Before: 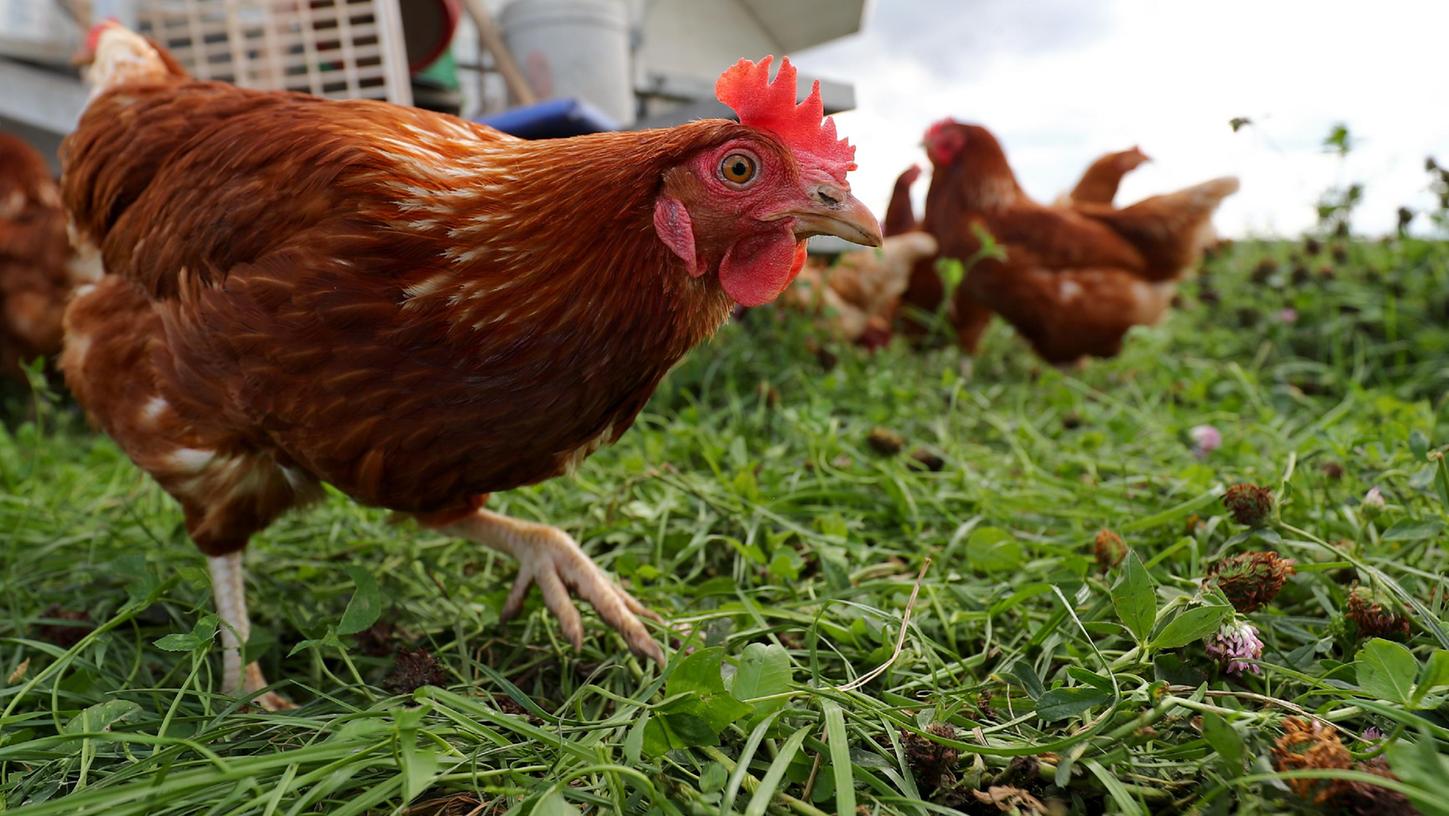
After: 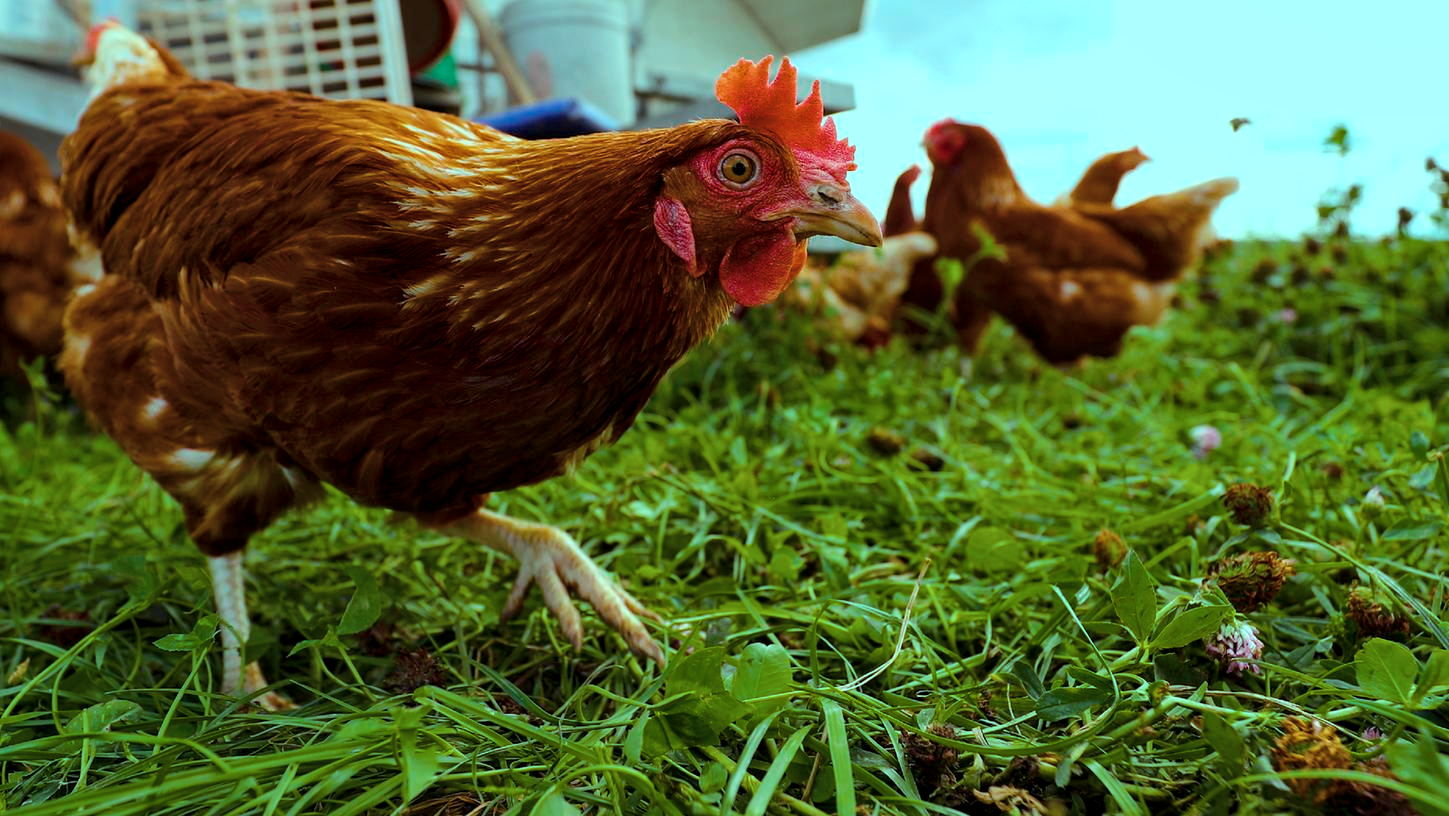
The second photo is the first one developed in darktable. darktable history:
contrast brightness saturation: contrast 0.1, saturation -0.303
local contrast: highlights 104%, shadows 99%, detail 120%, midtone range 0.2
color balance rgb: power › hue 328.23°, highlights gain › chroma 5.476%, highlights gain › hue 194.81°, linear chroma grading › global chroma 1.607%, linear chroma grading › mid-tones -0.575%, perceptual saturation grading › global saturation 98.945%
